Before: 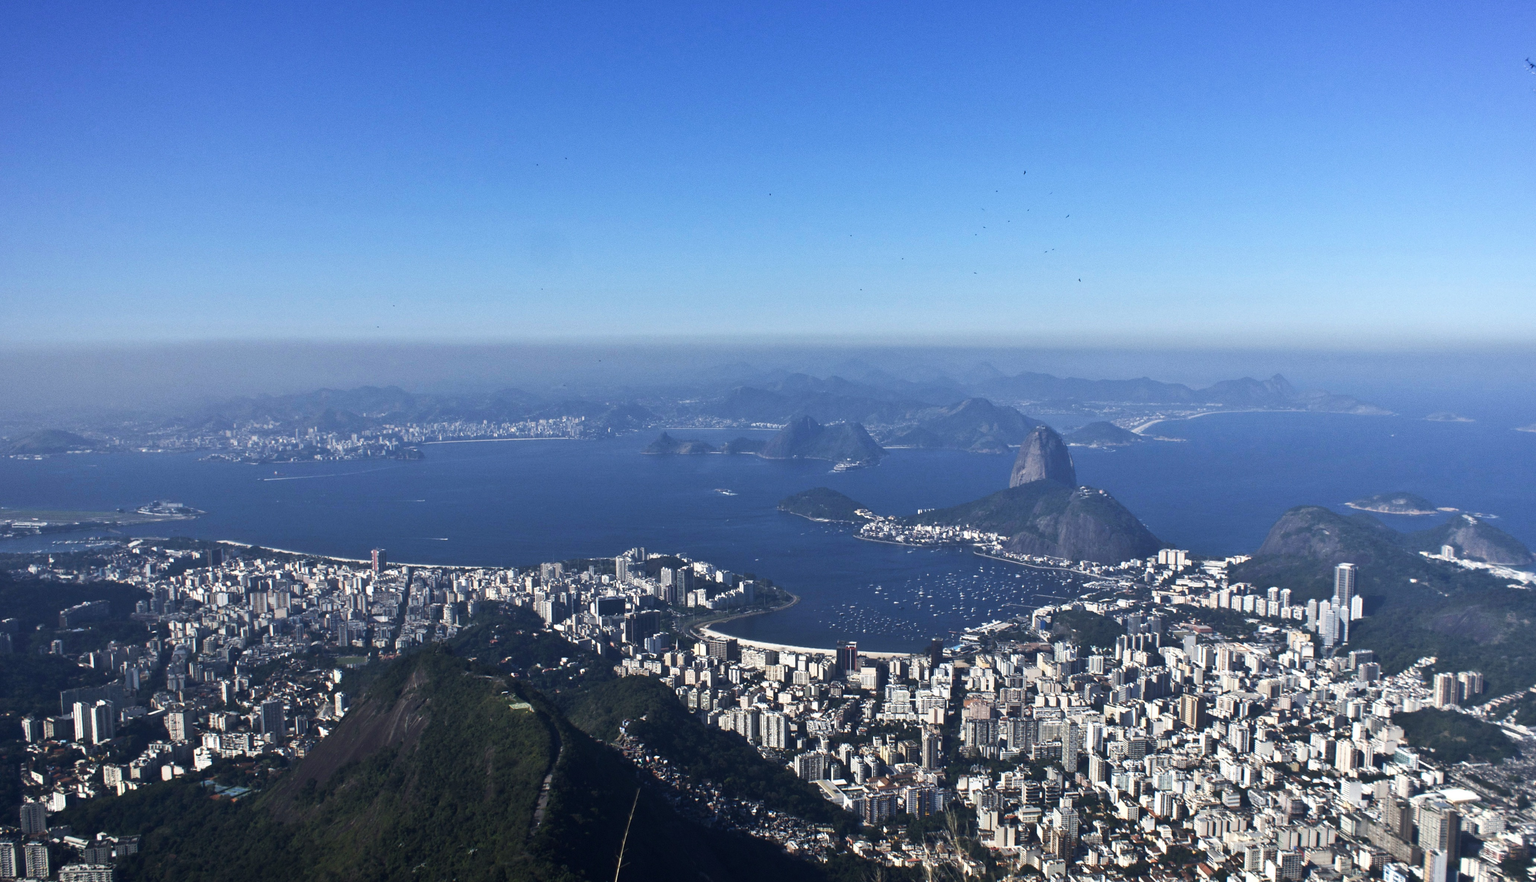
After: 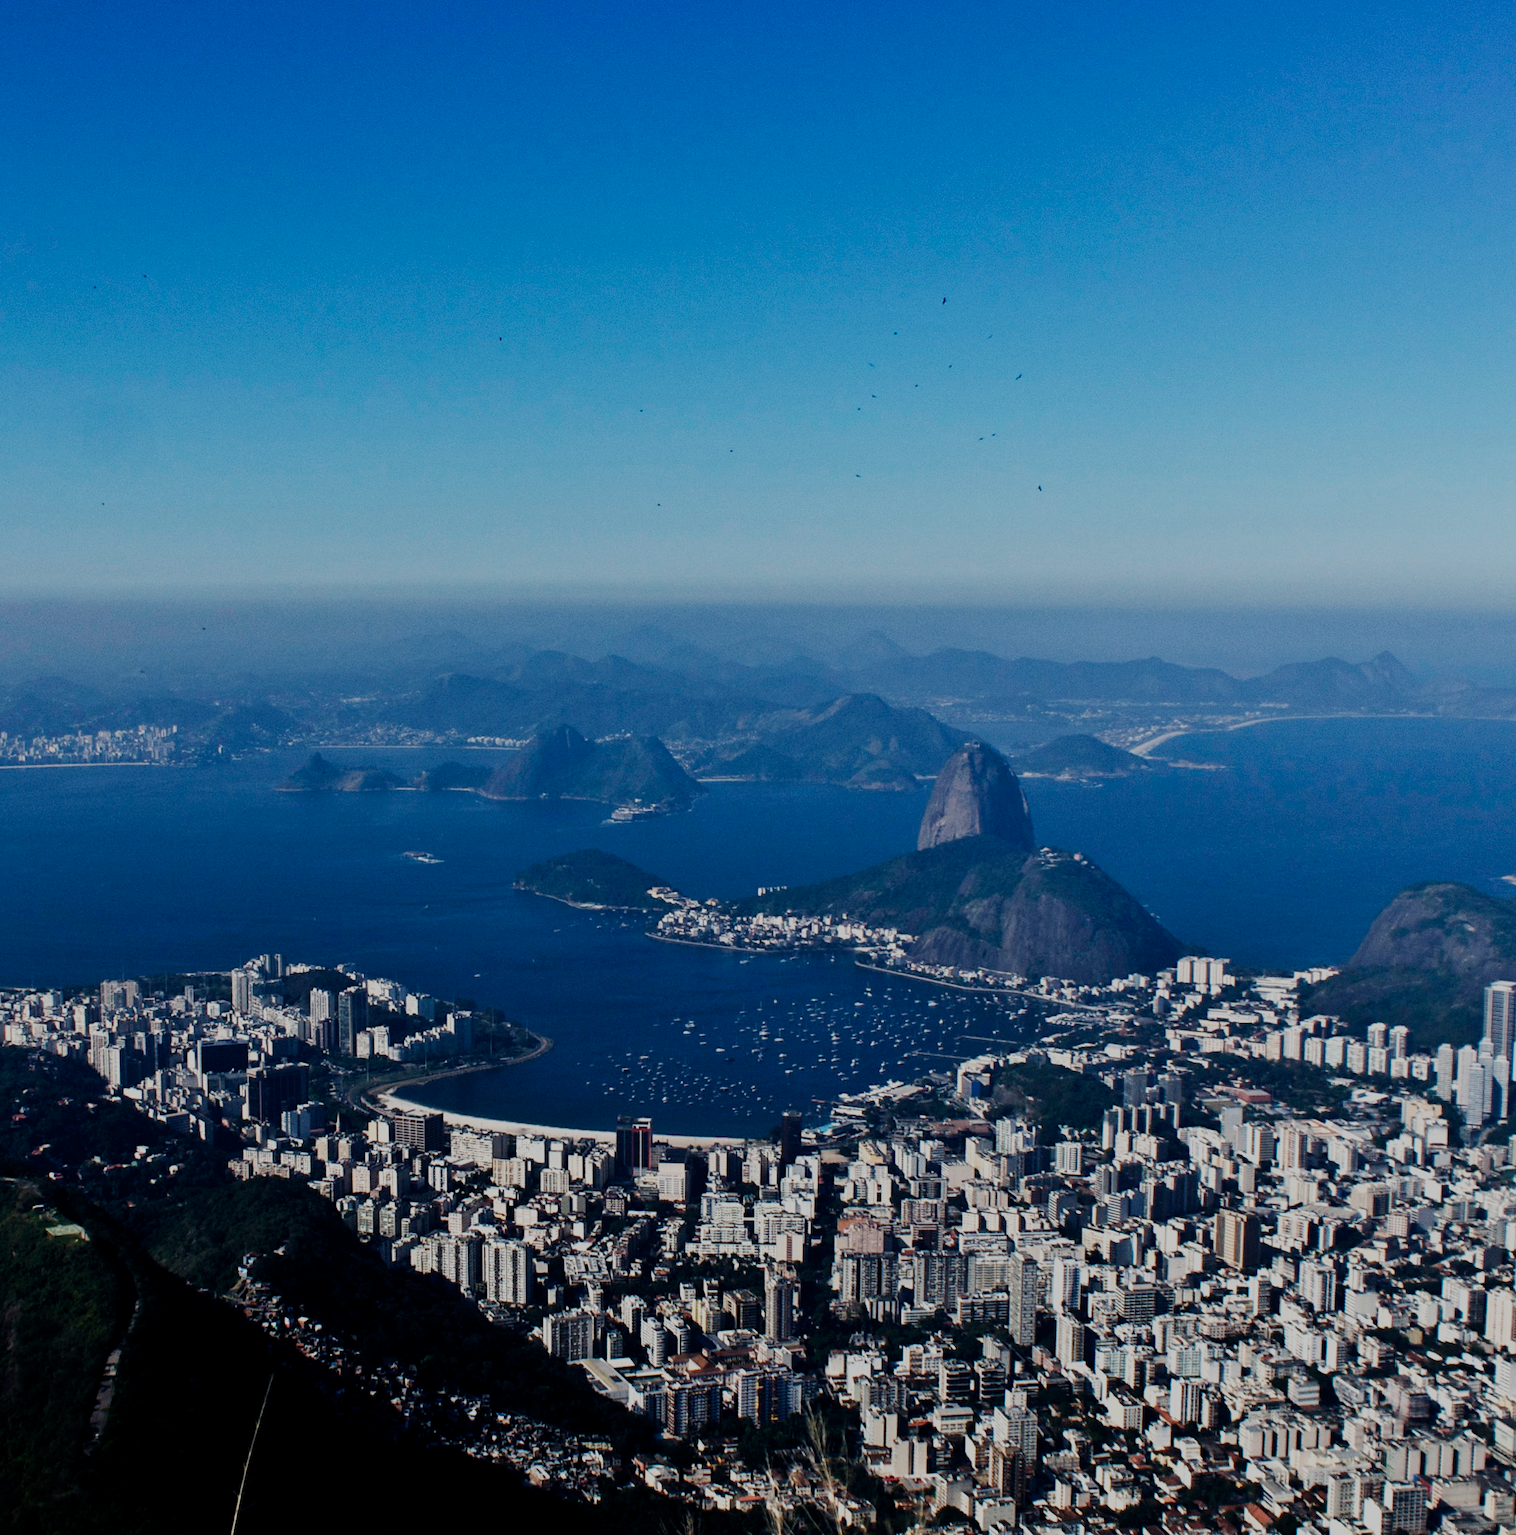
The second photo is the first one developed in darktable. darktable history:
crop: left 31.458%, top 0%, right 11.876%
filmic rgb: middle gray luminance 29%, black relative exposure -10.3 EV, white relative exposure 5.5 EV, threshold 6 EV, target black luminance 0%, hardness 3.95, latitude 2.04%, contrast 1.132, highlights saturation mix 5%, shadows ↔ highlights balance 15.11%, preserve chrominance no, color science v3 (2019), use custom middle-gray values true, iterations of high-quality reconstruction 0, enable highlight reconstruction true
